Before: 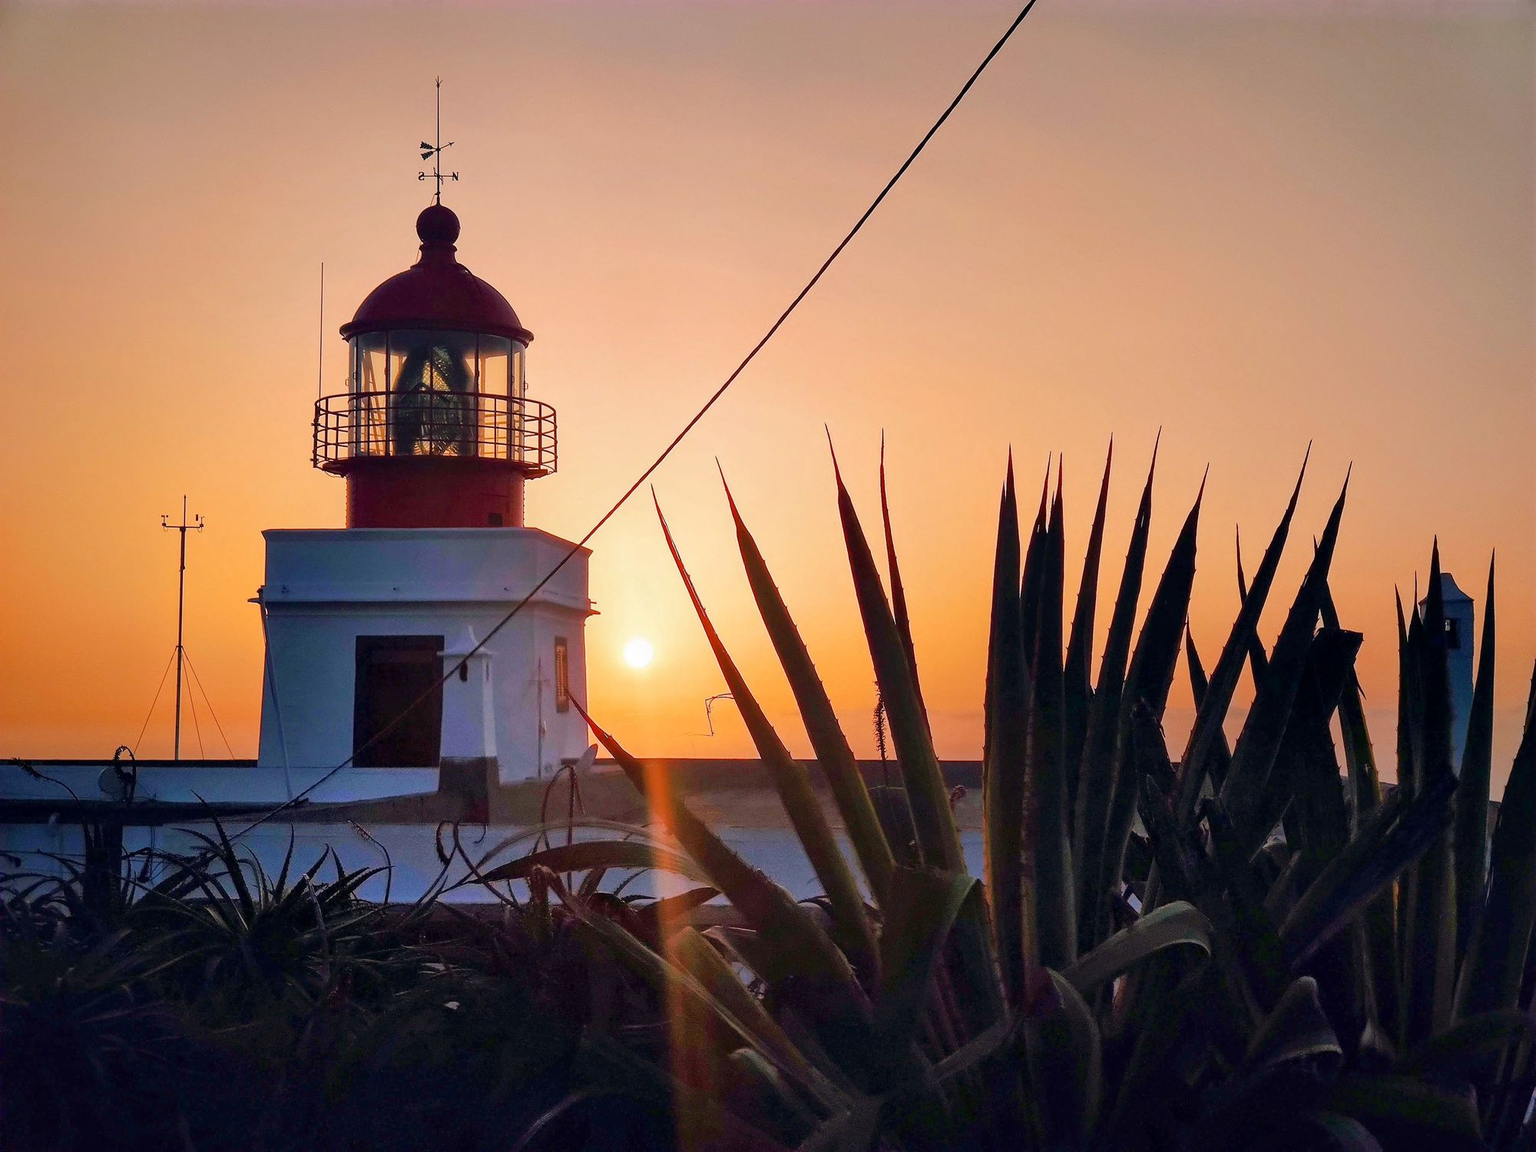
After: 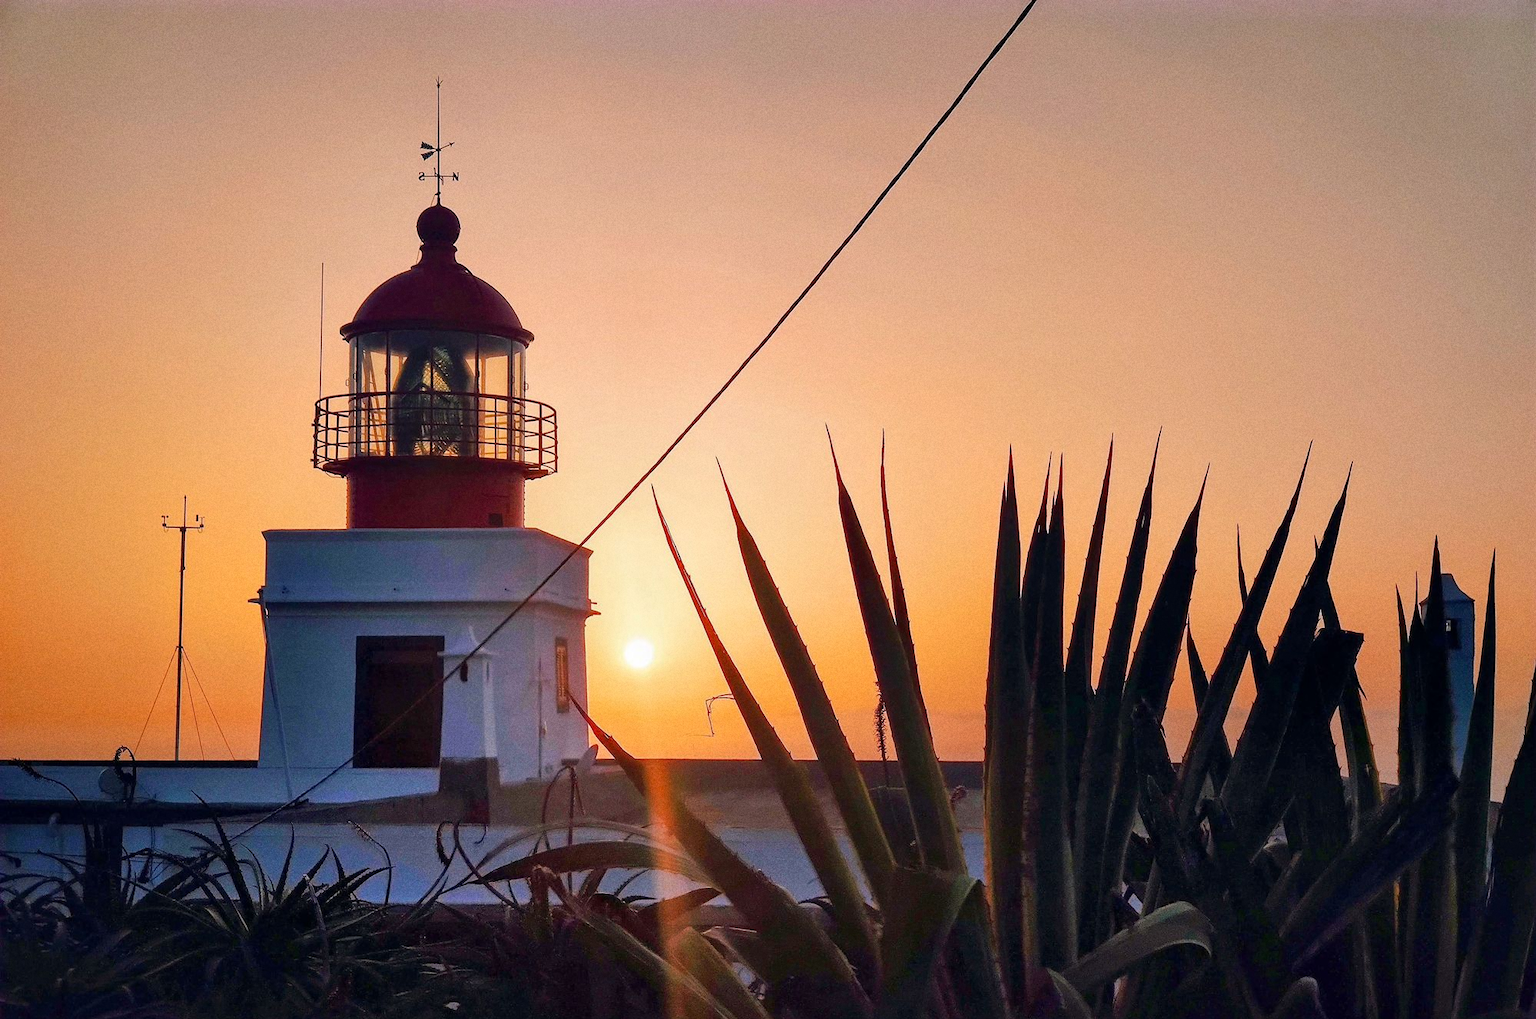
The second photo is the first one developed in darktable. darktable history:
crop and rotate: top 0%, bottom 11.49%
grain: on, module defaults
